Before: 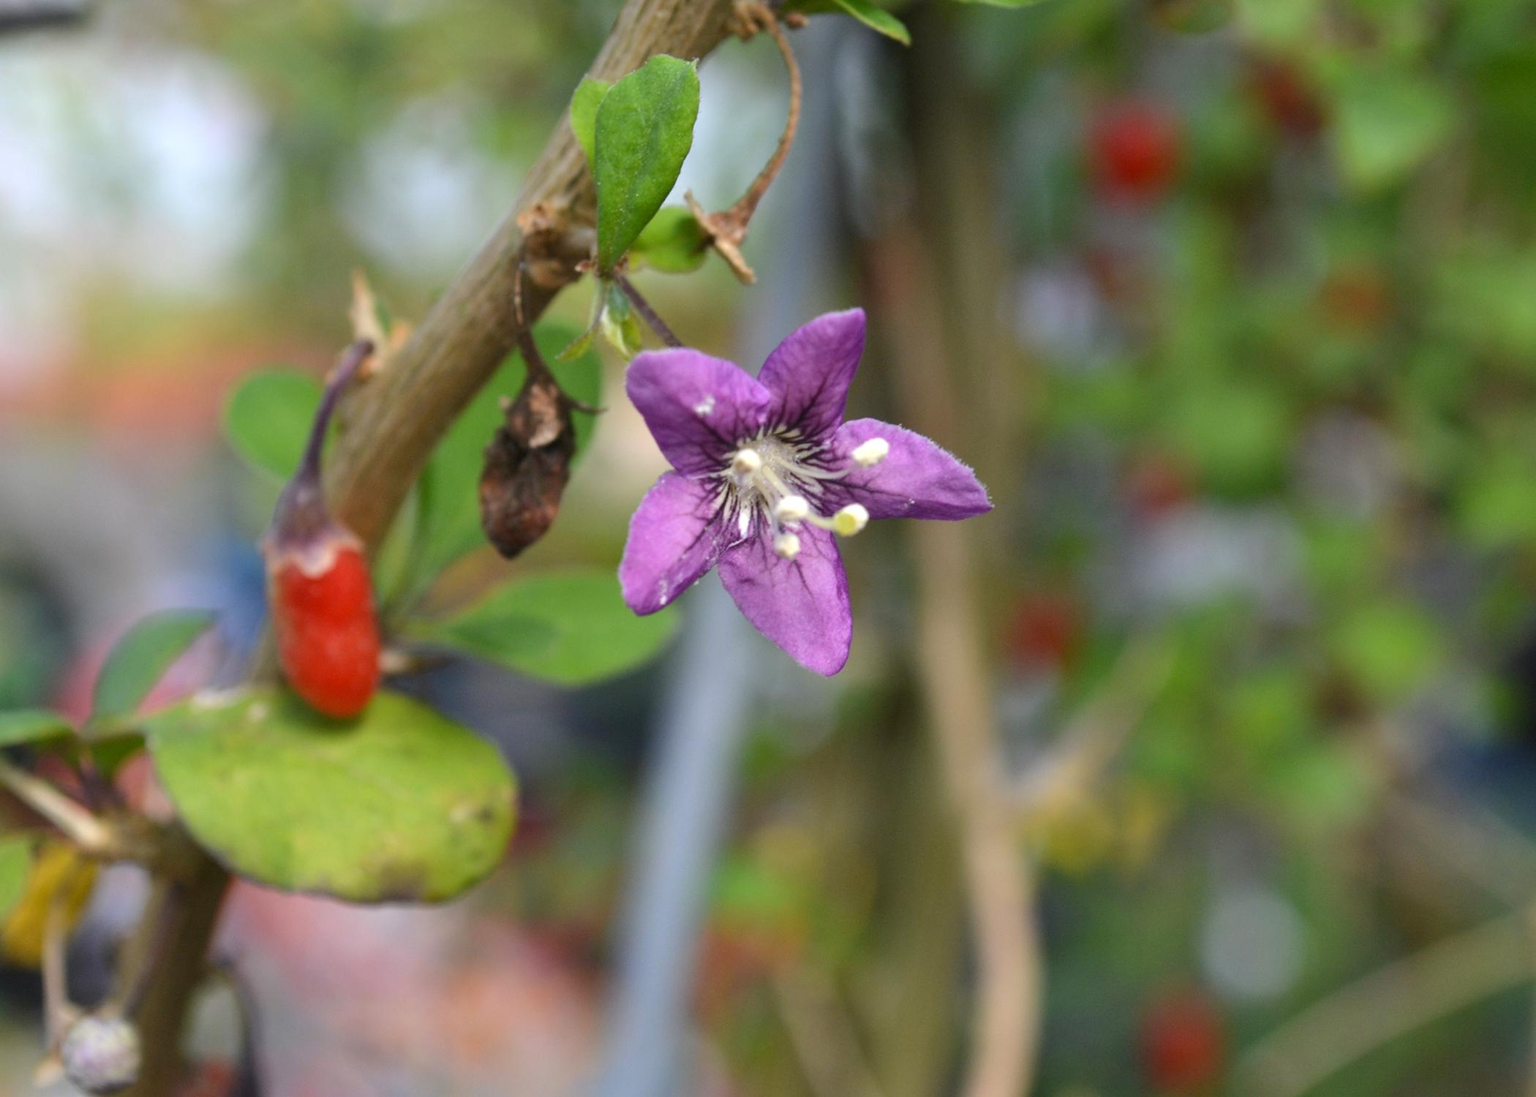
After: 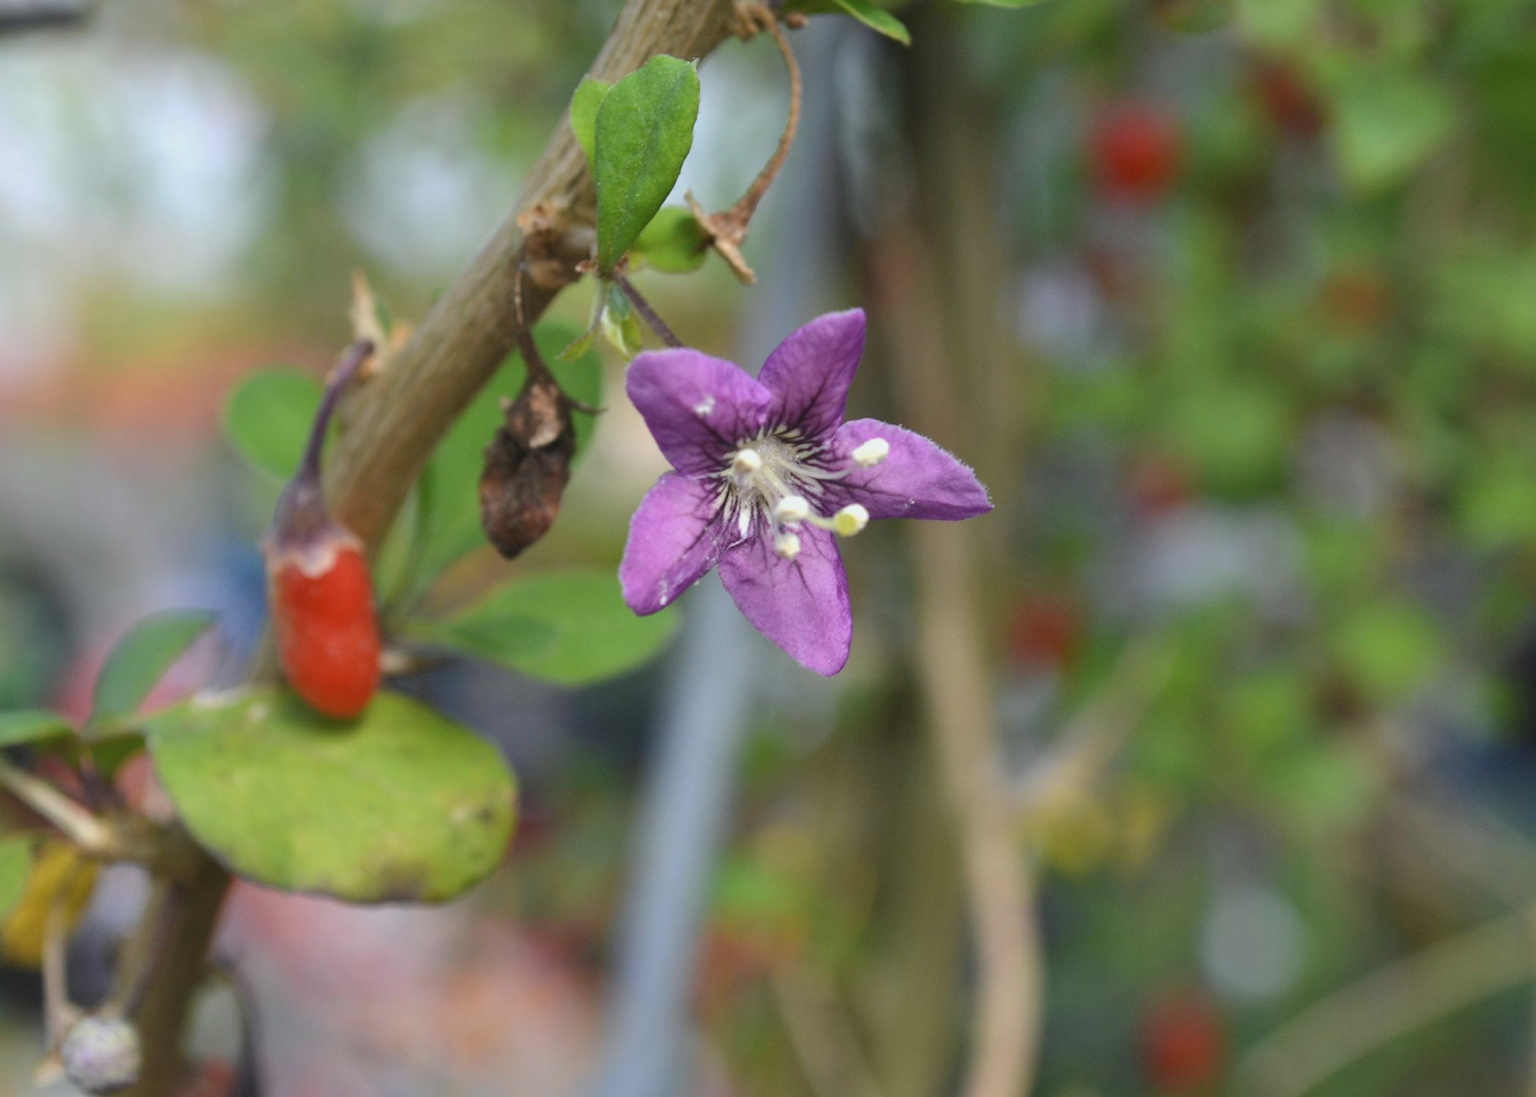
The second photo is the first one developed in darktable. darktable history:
white balance: red 0.978, blue 0.999
contrast brightness saturation: contrast -0.1, saturation -0.1
